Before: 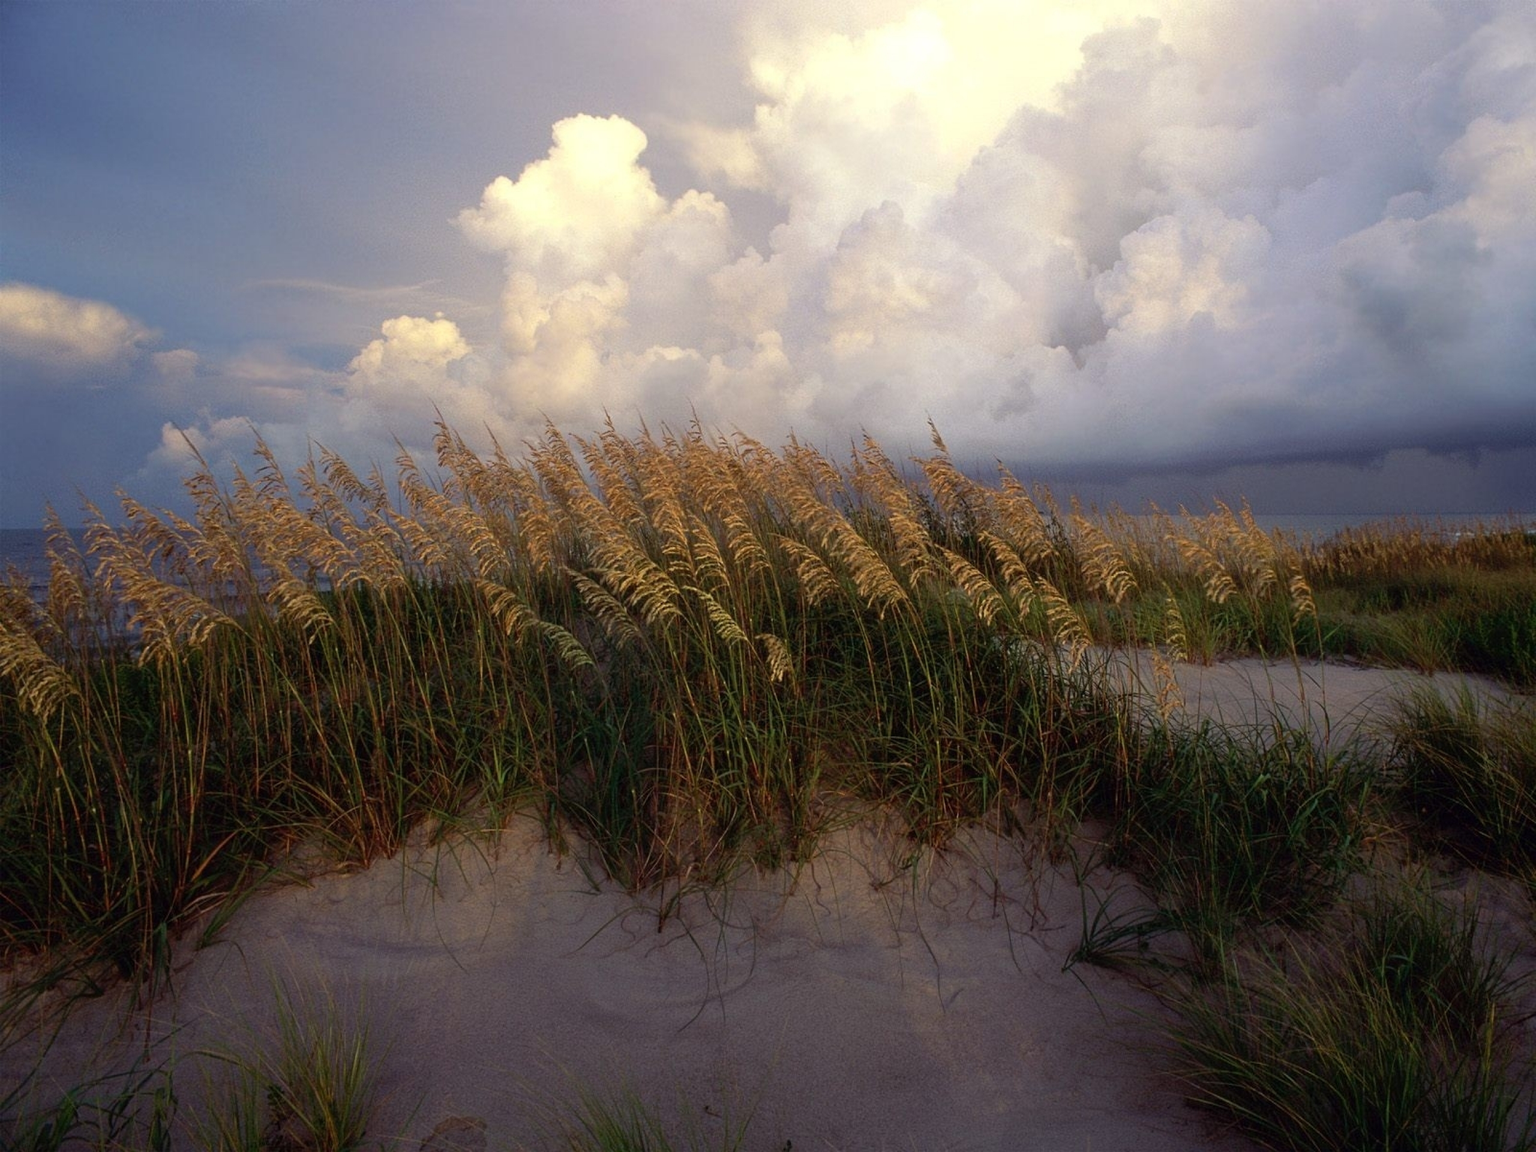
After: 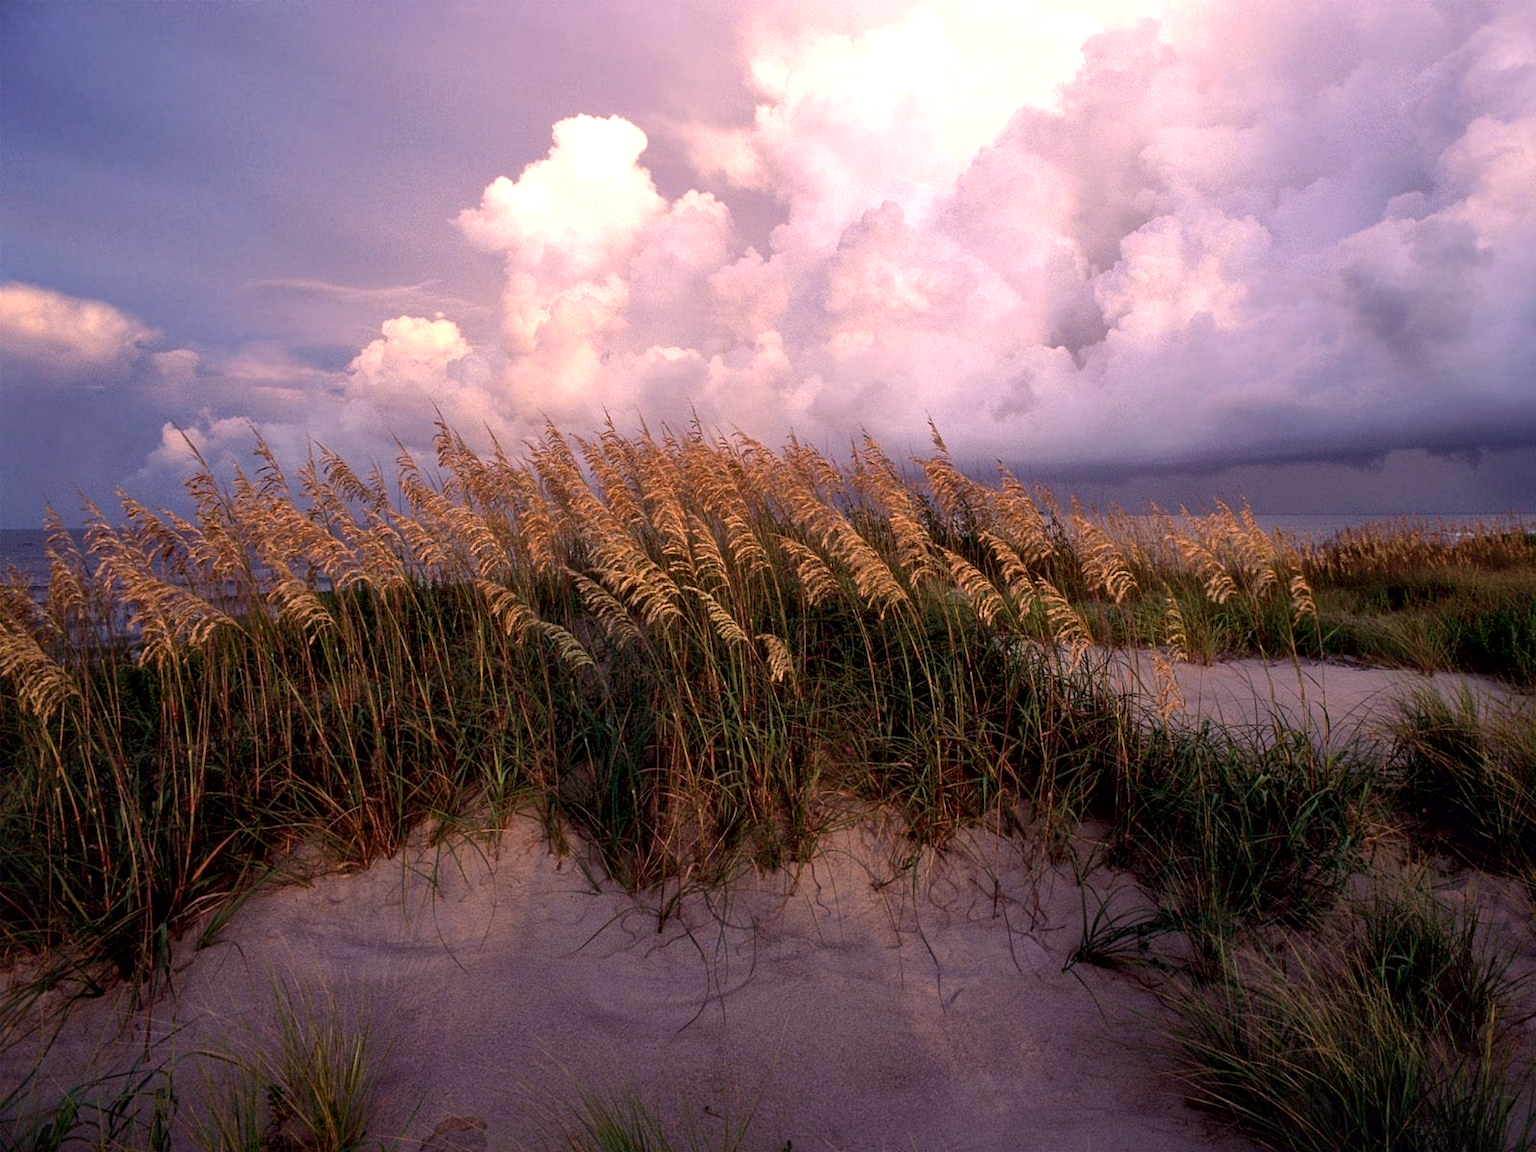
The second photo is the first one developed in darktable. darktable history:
white balance: red 1.188, blue 1.11
local contrast: mode bilateral grid, contrast 20, coarseness 100, detail 150%, midtone range 0.2
